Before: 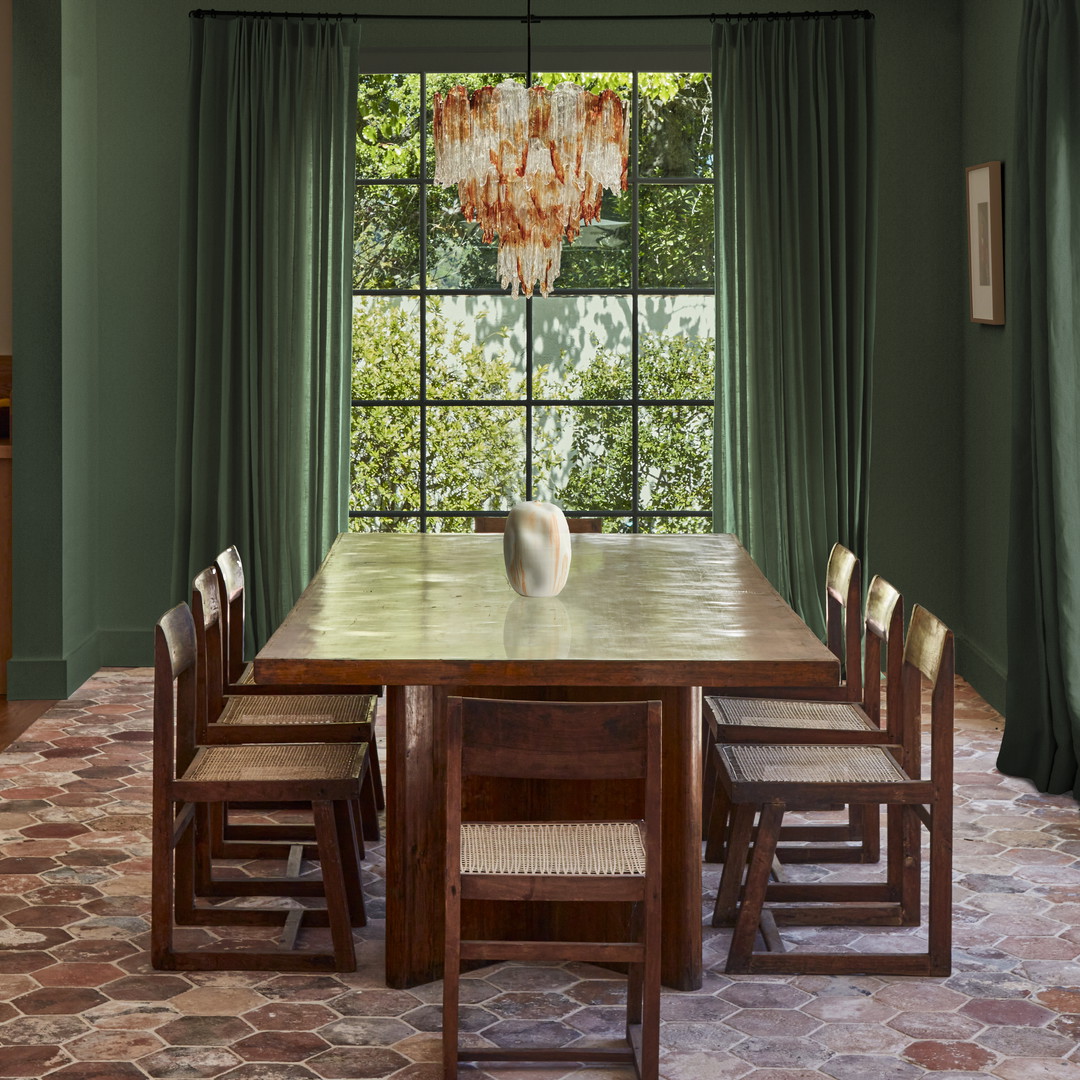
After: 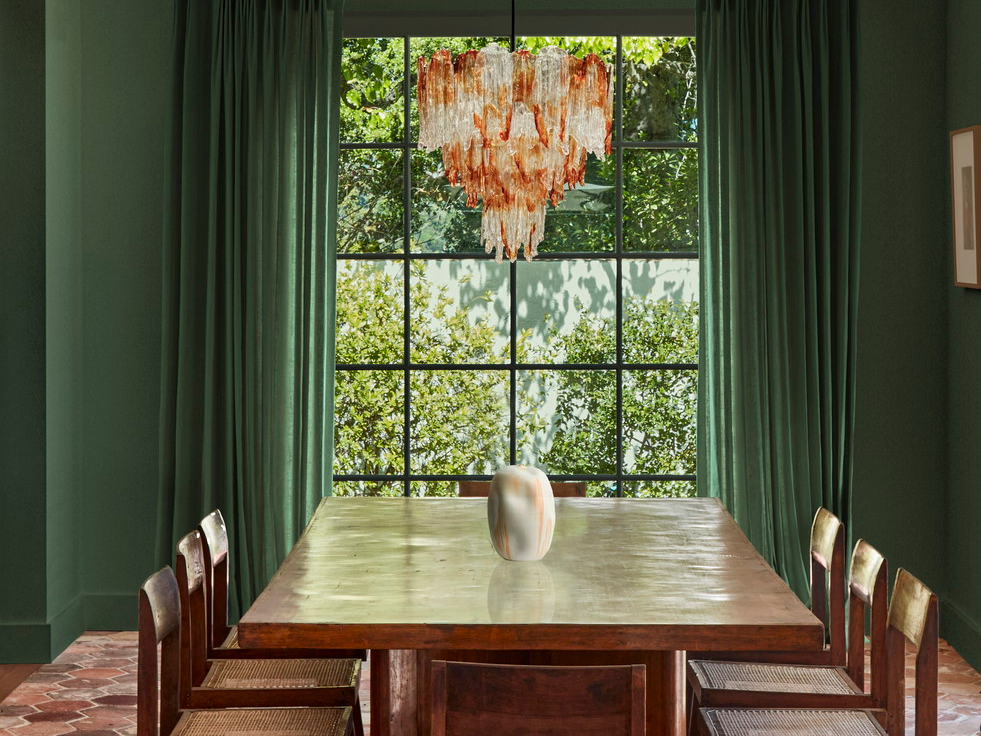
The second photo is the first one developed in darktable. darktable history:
crop: left 1.54%, top 3.409%, right 7.621%, bottom 28.441%
